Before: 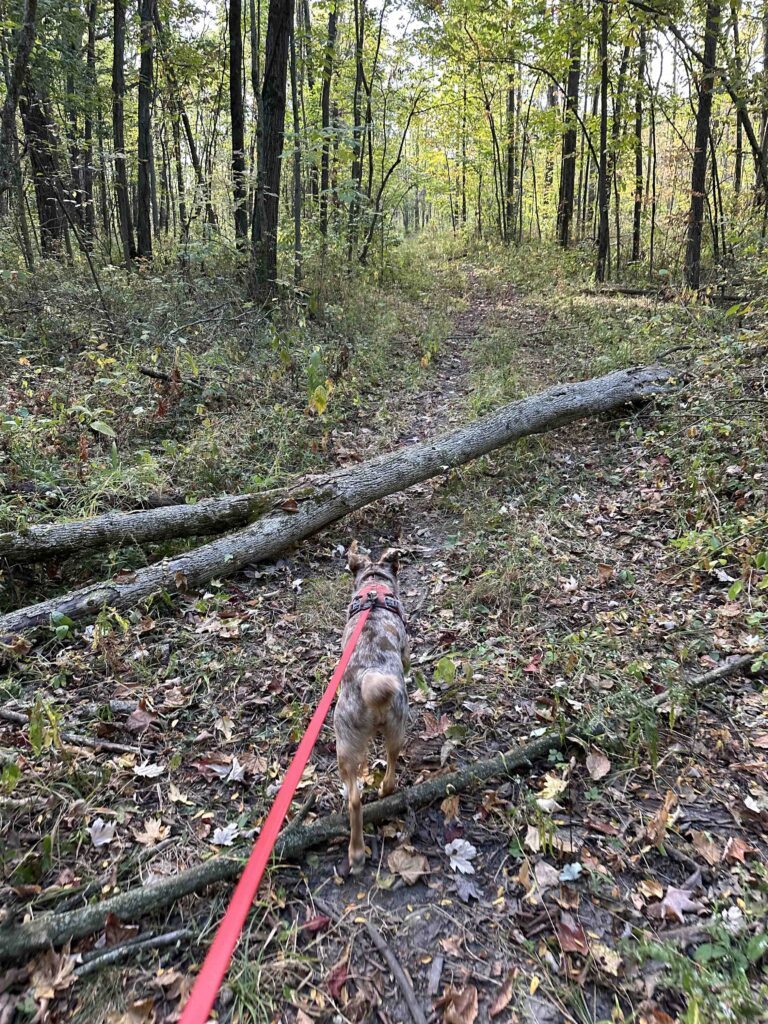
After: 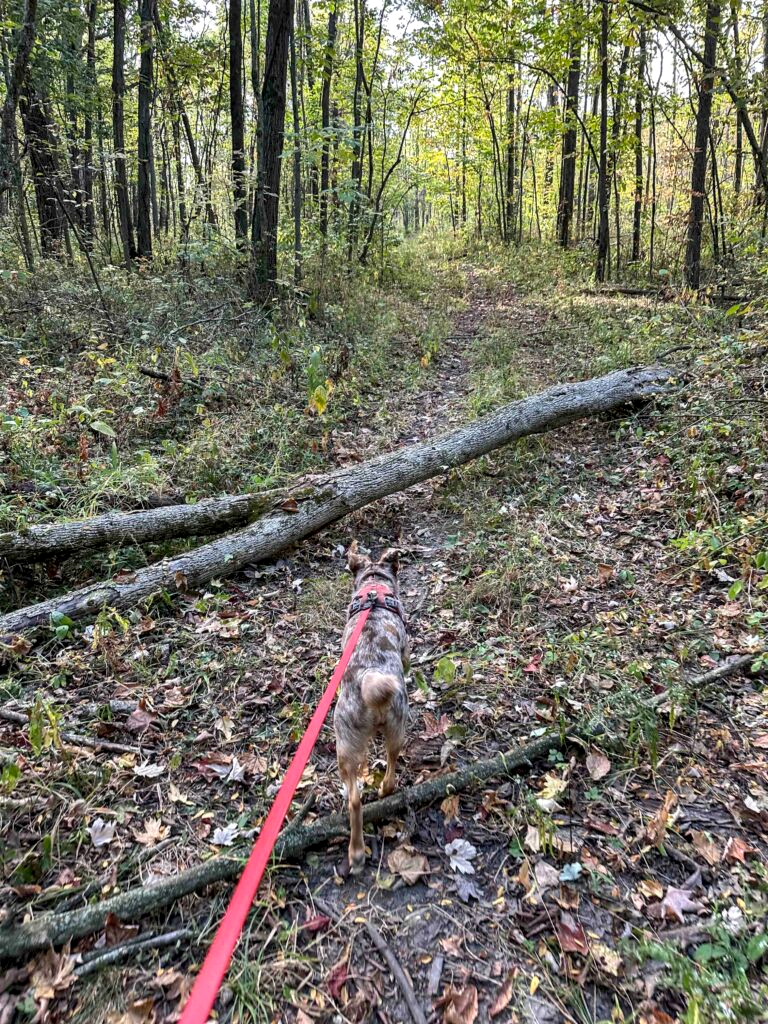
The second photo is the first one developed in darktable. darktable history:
local contrast: detail 130%
shadows and highlights: shadows 48.77, highlights -41.41, soften with gaussian
